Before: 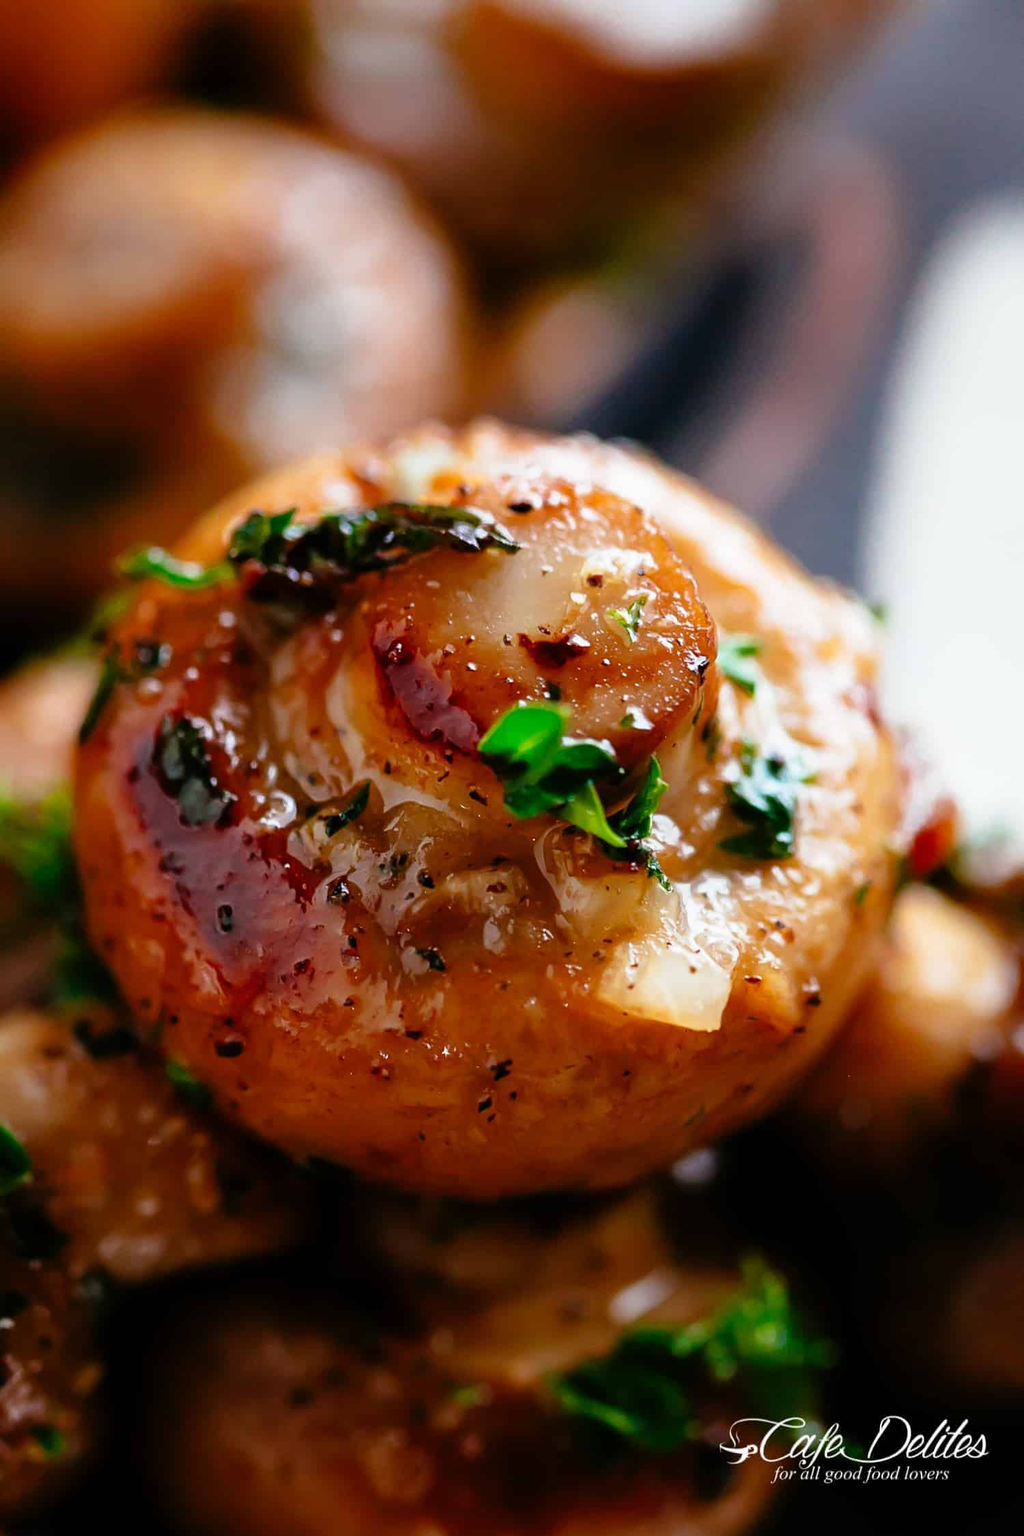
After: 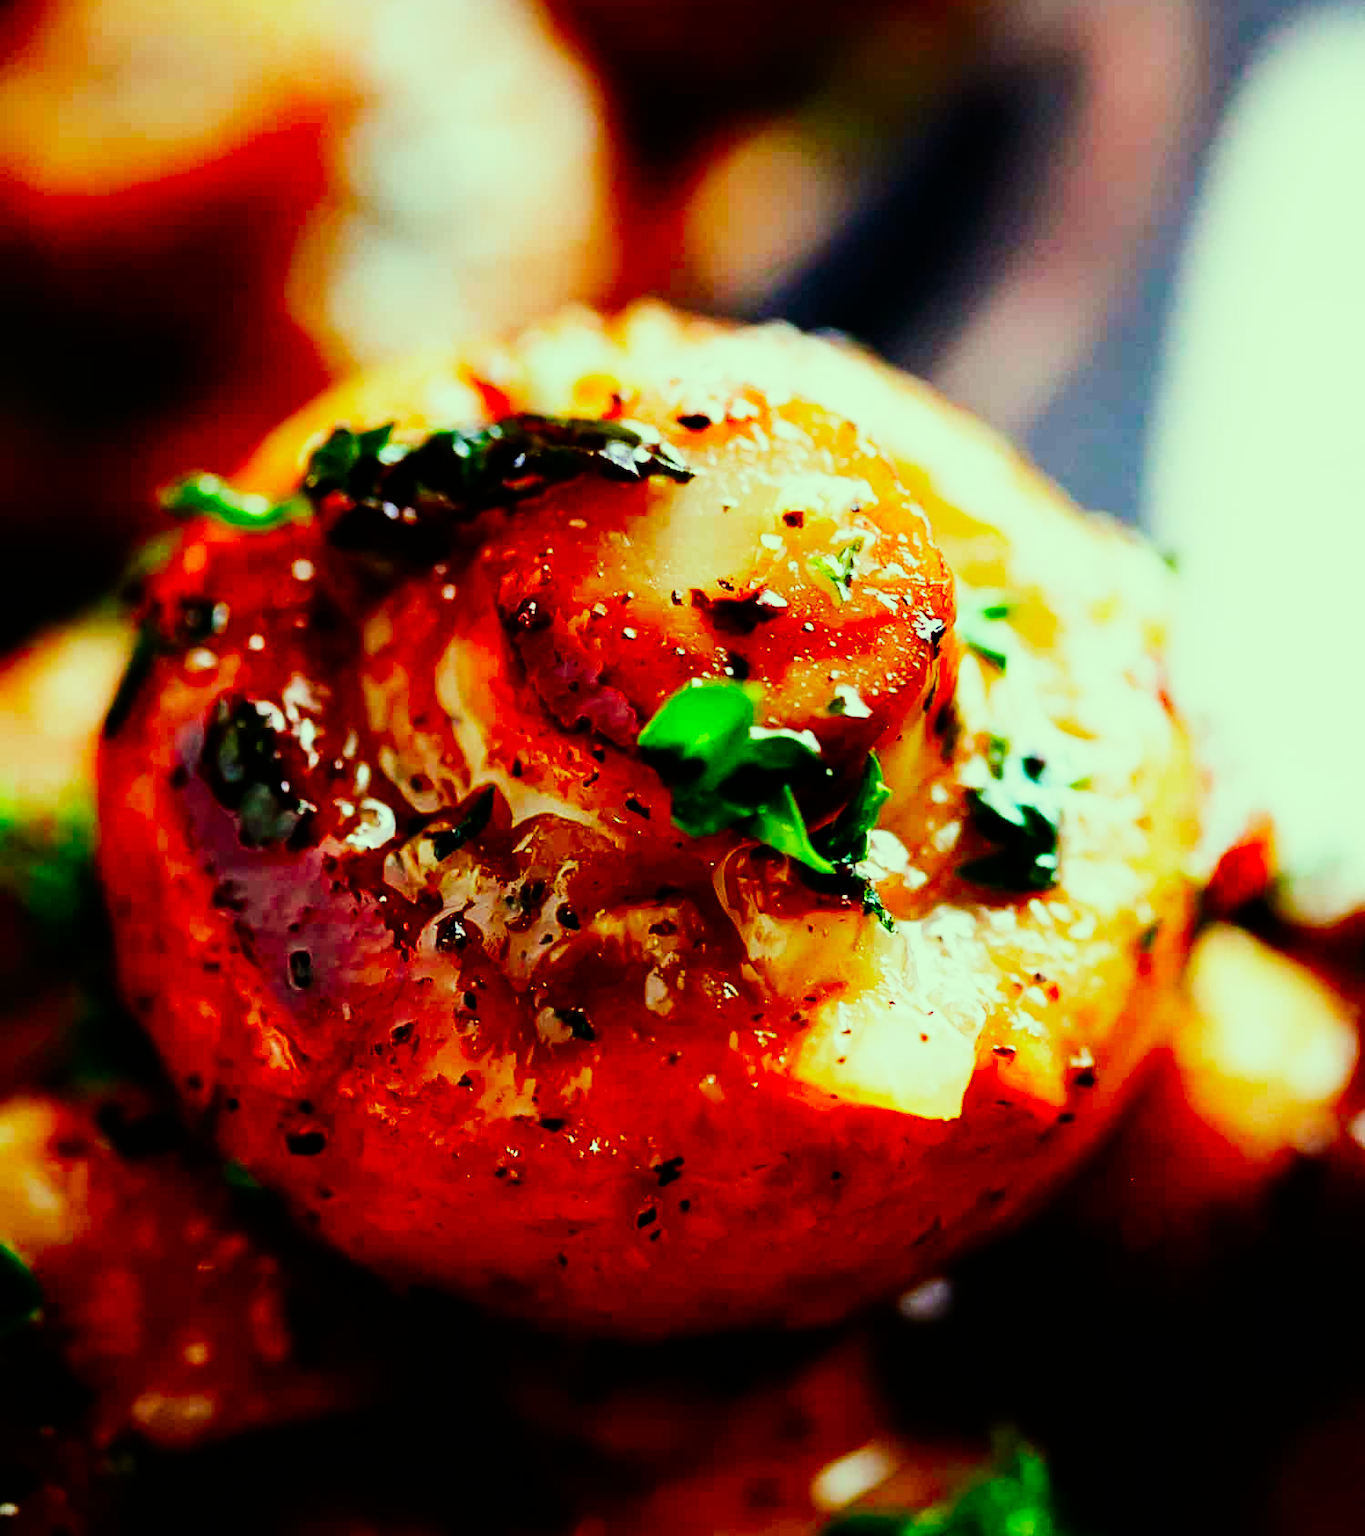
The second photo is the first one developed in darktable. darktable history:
exposure: exposure 0.178 EV, compensate exposure bias true, compensate highlight preservation false
sigmoid: contrast 1.7, skew -0.1, preserve hue 0%, red attenuation 0.1, red rotation 0.035, green attenuation 0.1, green rotation -0.017, blue attenuation 0.15, blue rotation -0.052, base primaries Rec2020
crop and rotate: top 12.5%, bottom 12.5%
tone equalizer: -8 EV -0.75 EV, -7 EV -0.7 EV, -6 EV -0.6 EV, -5 EV -0.4 EV, -3 EV 0.4 EV, -2 EV 0.6 EV, -1 EV 0.7 EV, +0 EV 0.75 EV, edges refinement/feathering 500, mask exposure compensation -1.57 EV, preserve details no
color correction: highlights a* -10.77, highlights b* 9.8, saturation 1.72
